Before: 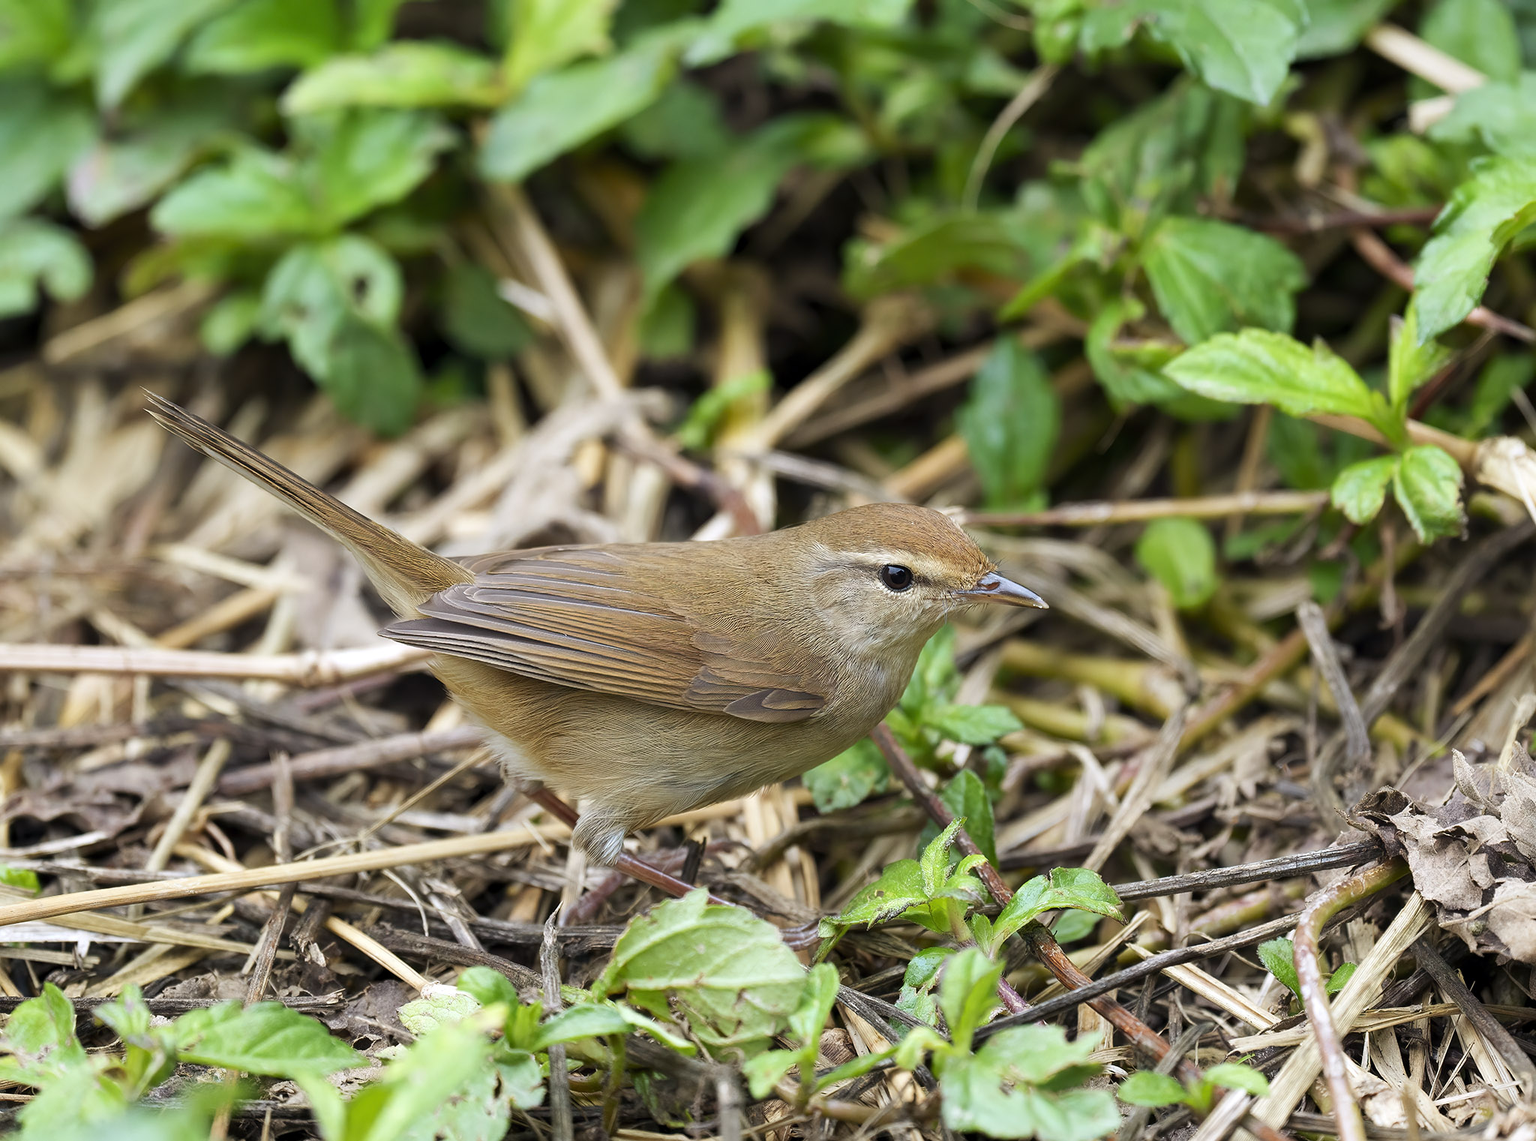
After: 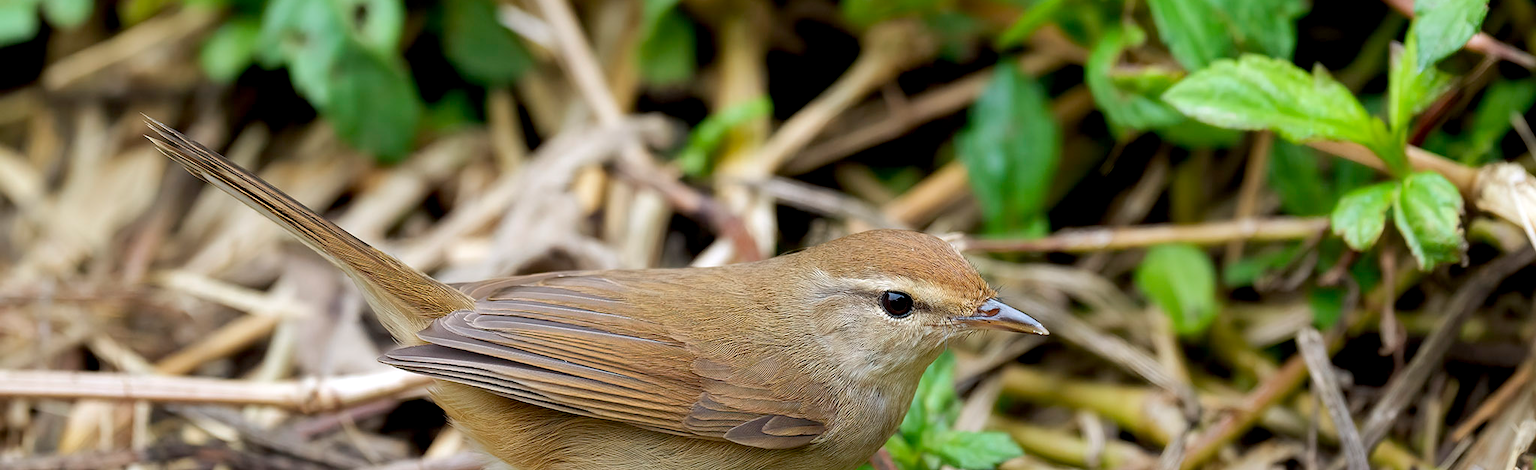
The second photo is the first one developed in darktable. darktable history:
exposure: black level correction 0.01, exposure 0.015 EV, compensate highlight preservation false
shadows and highlights: shadows 10.35, white point adjustment 1.03, highlights -38.27
crop and rotate: top 24.054%, bottom 34.696%
